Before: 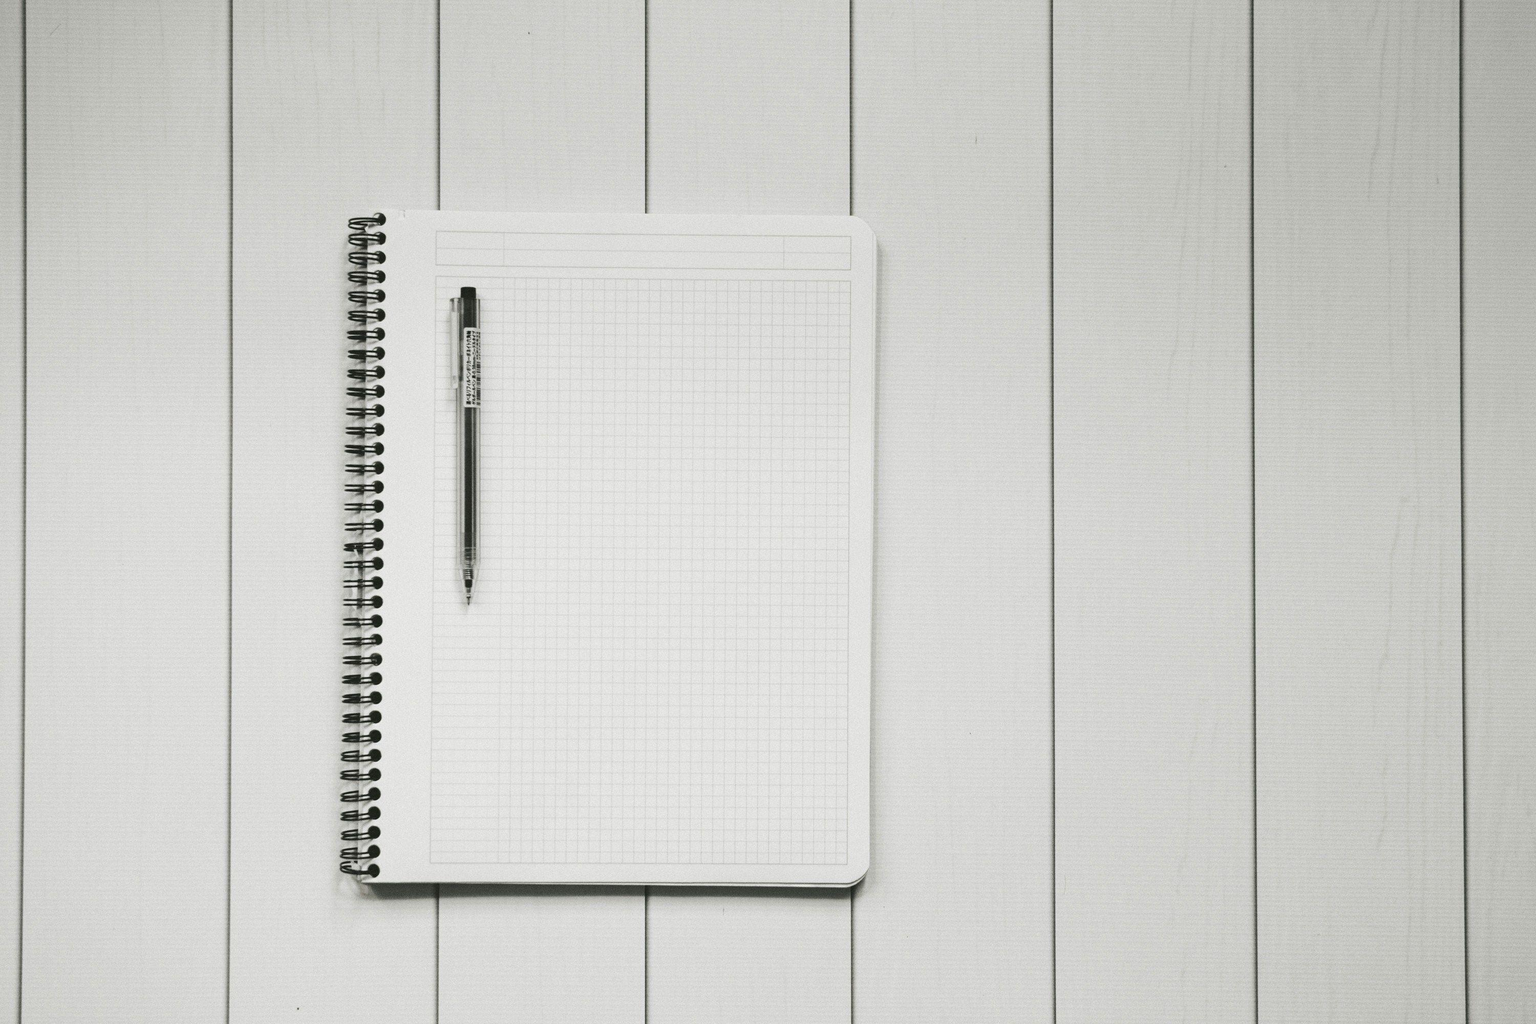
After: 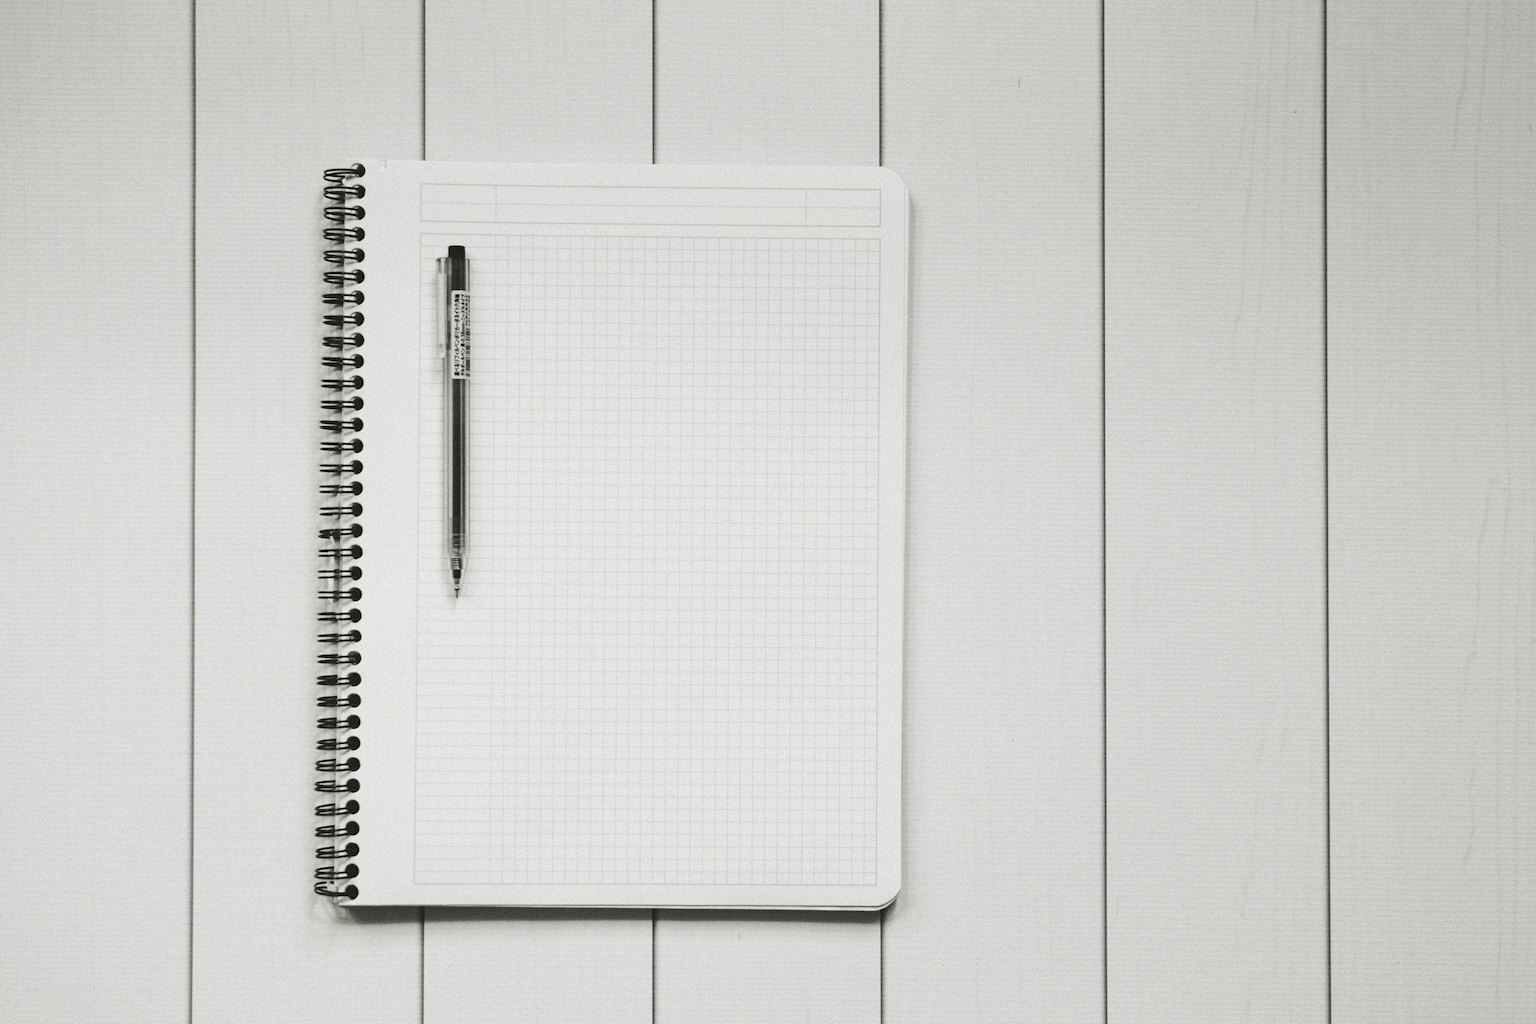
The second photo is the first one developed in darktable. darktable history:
crop: left 3.688%, top 6.421%, right 6.018%, bottom 3.234%
